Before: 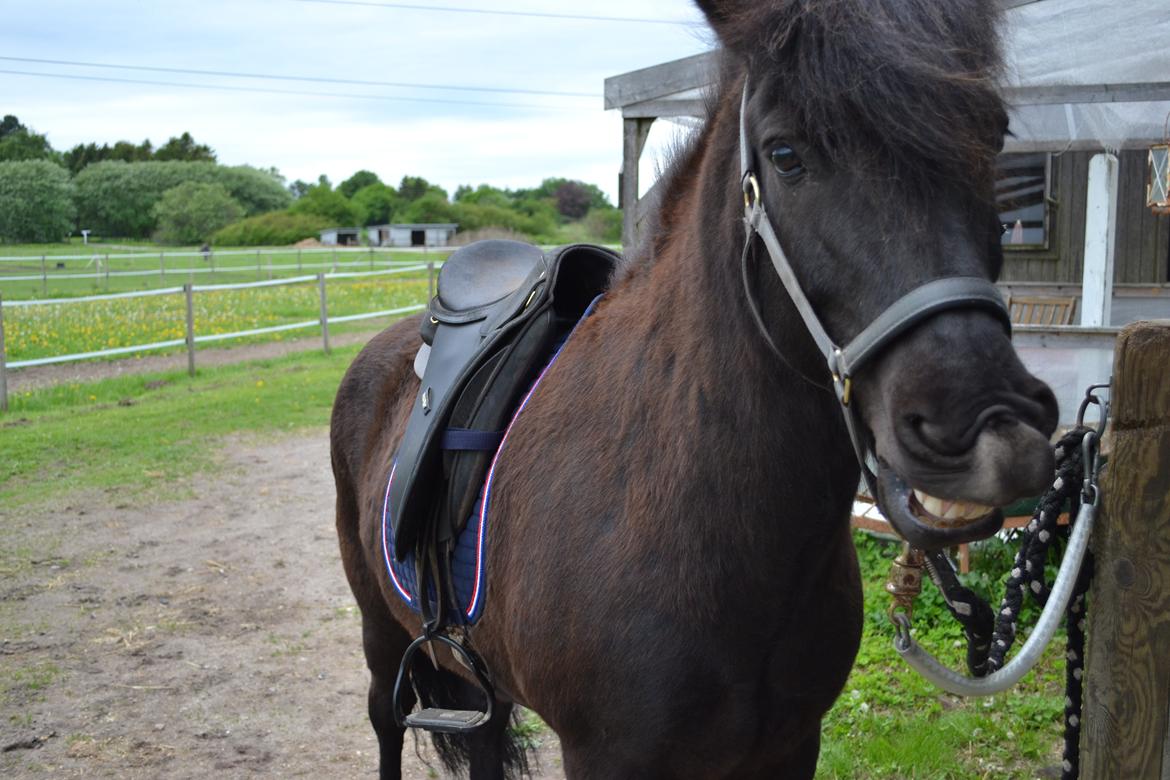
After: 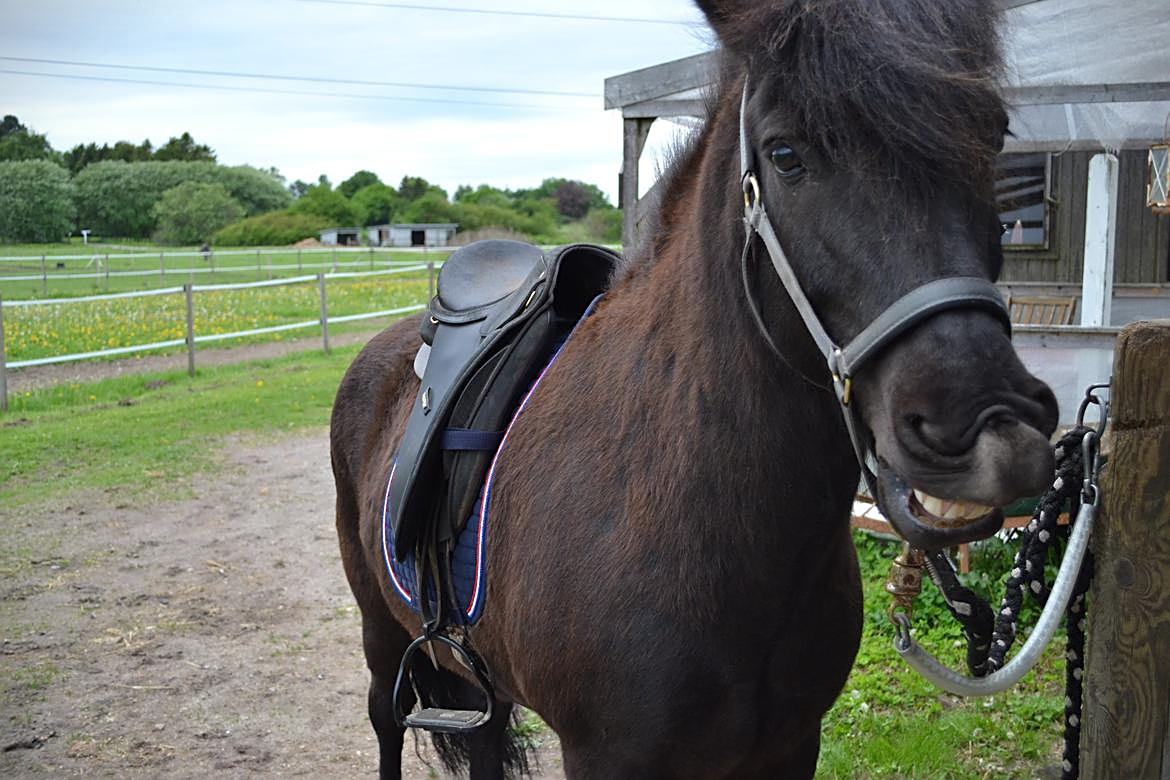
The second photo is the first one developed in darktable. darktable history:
sharpen: on, module defaults
vignetting: fall-off start 97.19%, width/height ratio 1.187, dithering 8-bit output
